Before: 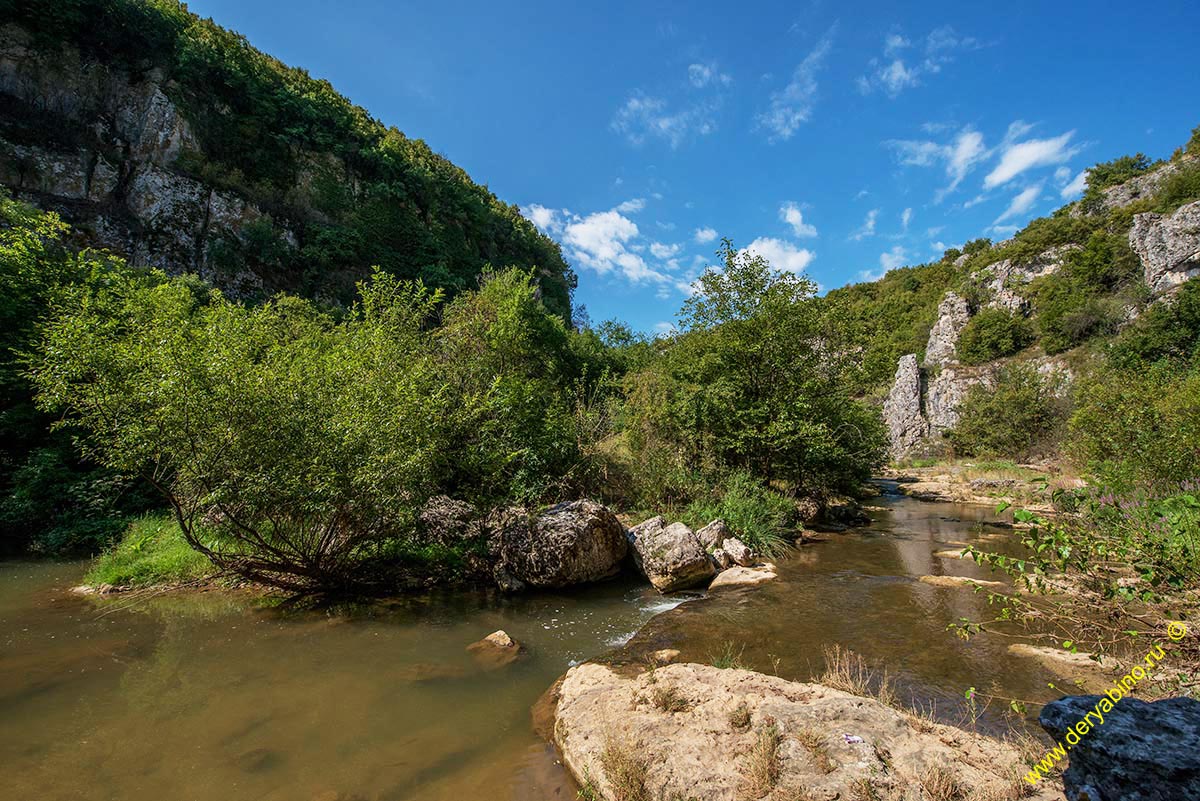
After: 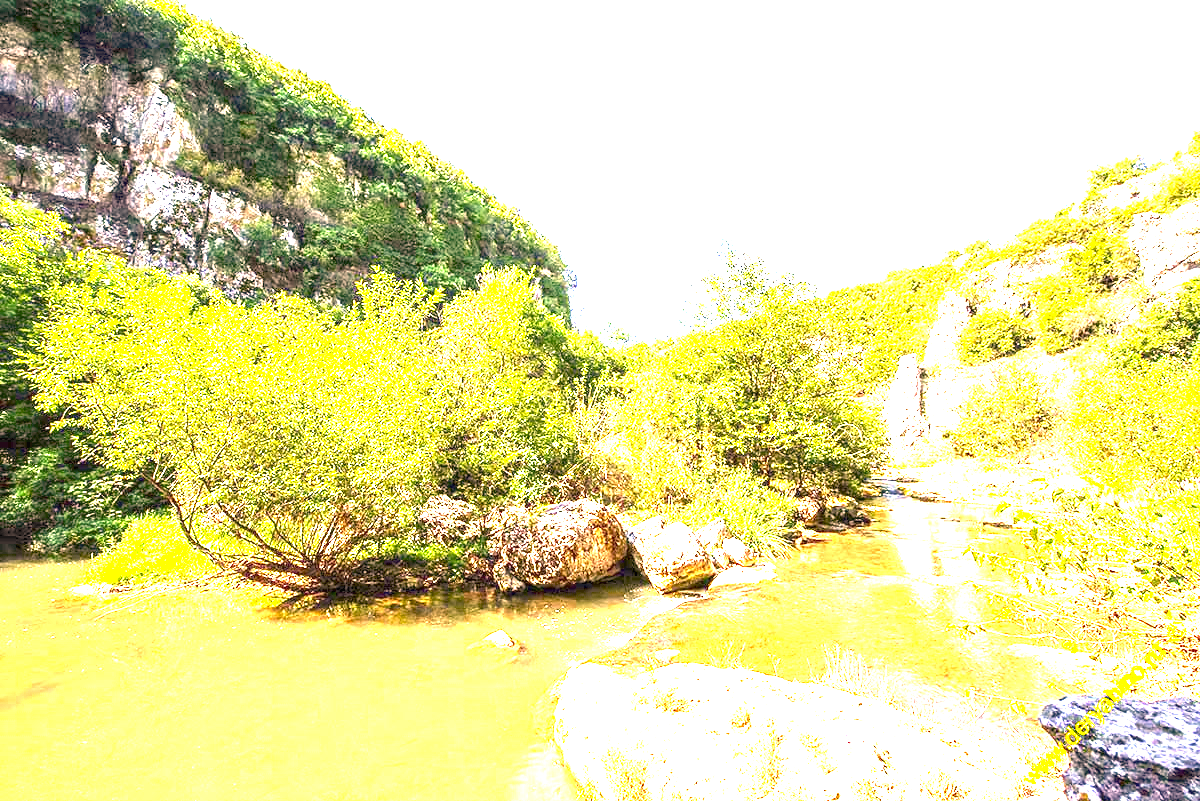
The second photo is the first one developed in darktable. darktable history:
color correction: highlights a* 20.51, highlights b* 19.51
local contrast: highlights 105%, shadows 102%, detail 119%, midtone range 0.2
exposure: black level correction 0, exposure 1.52 EV, compensate exposure bias true, compensate highlight preservation false
